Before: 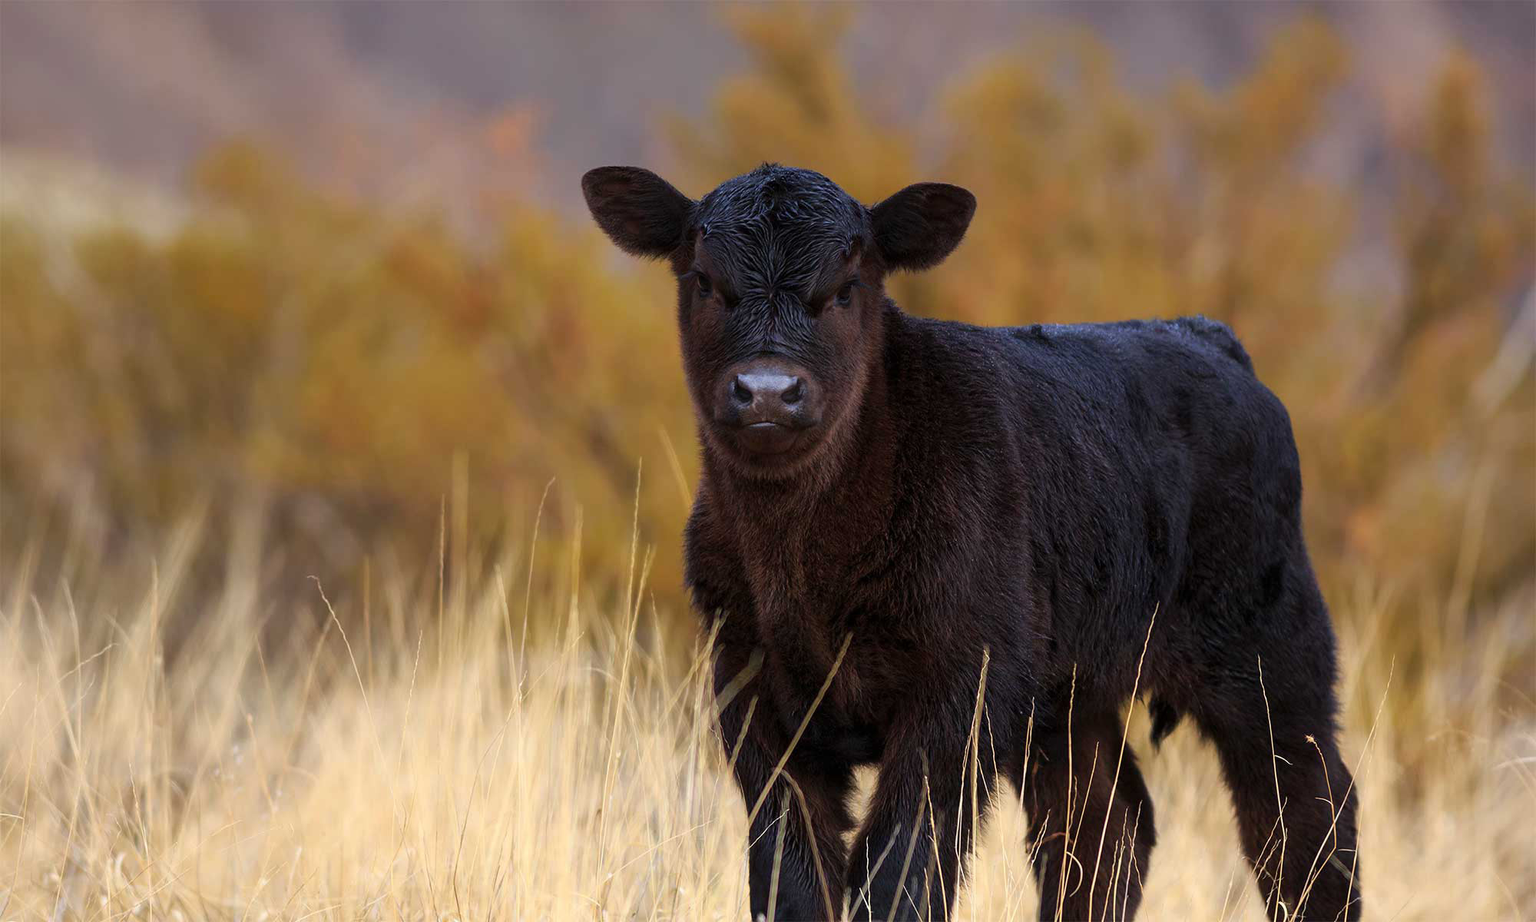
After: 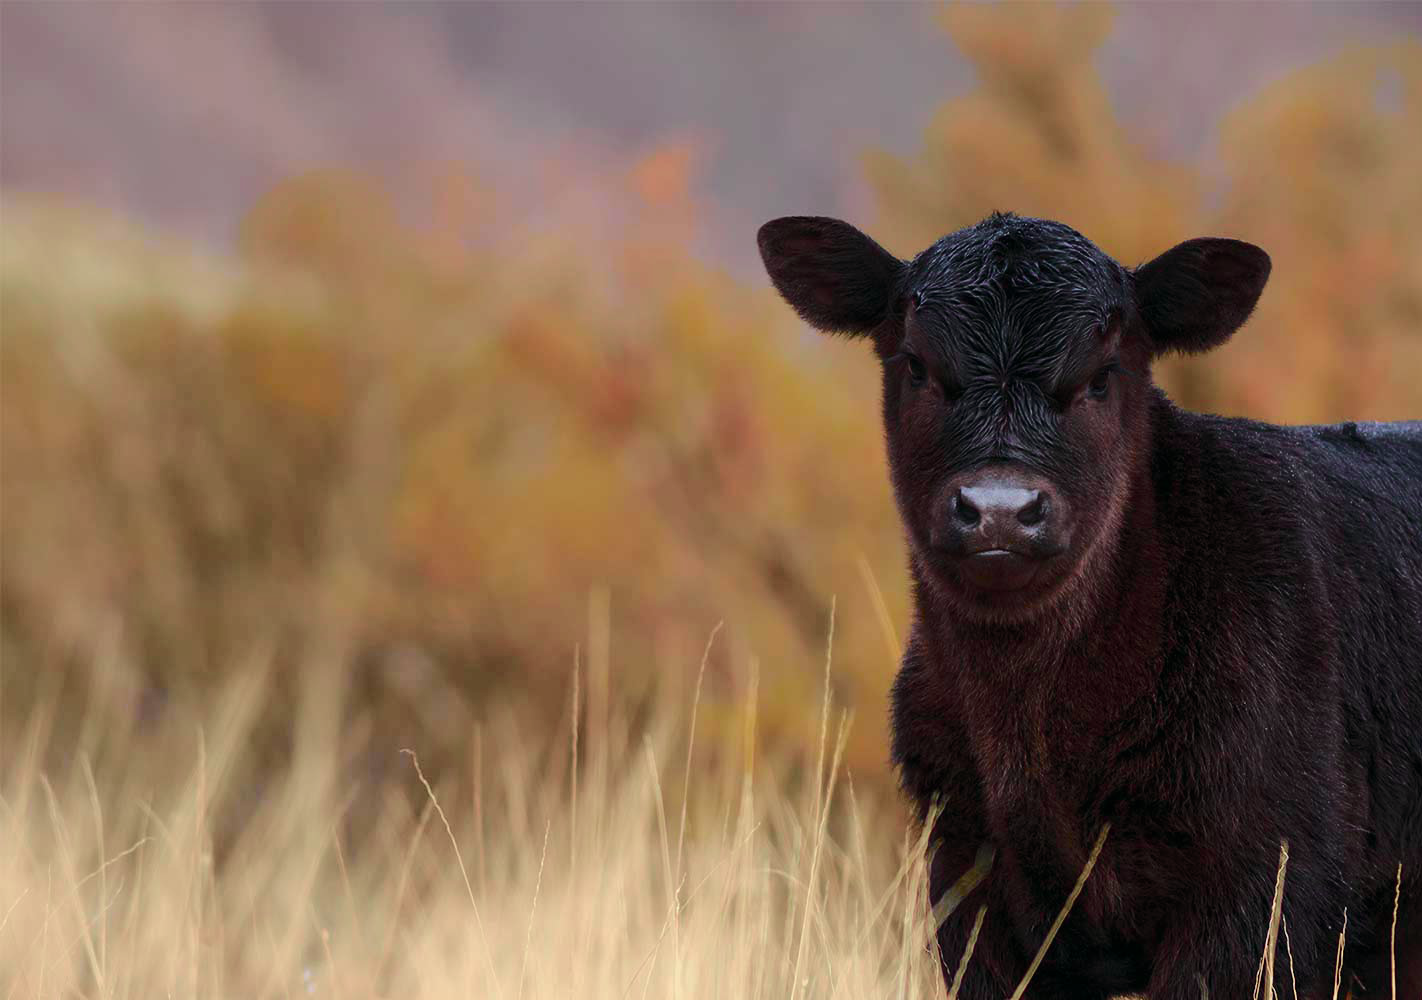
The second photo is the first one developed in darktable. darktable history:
crop: right 28.885%, bottom 16.626%
tone curve: curves: ch0 [(0, 0.003) (0.211, 0.174) (0.482, 0.519) (0.843, 0.821) (0.992, 0.971)]; ch1 [(0, 0) (0.276, 0.206) (0.393, 0.364) (0.482, 0.477) (0.506, 0.5) (0.523, 0.523) (0.572, 0.592) (0.695, 0.767) (1, 1)]; ch2 [(0, 0) (0.438, 0.456) (0.498, 0.497) (0.536, 0.527) (0.562, 0.584) (0.619, 0.602) (0.698, 0.698) (1, 1)], color space Lab, independent channels, preserve colors none
